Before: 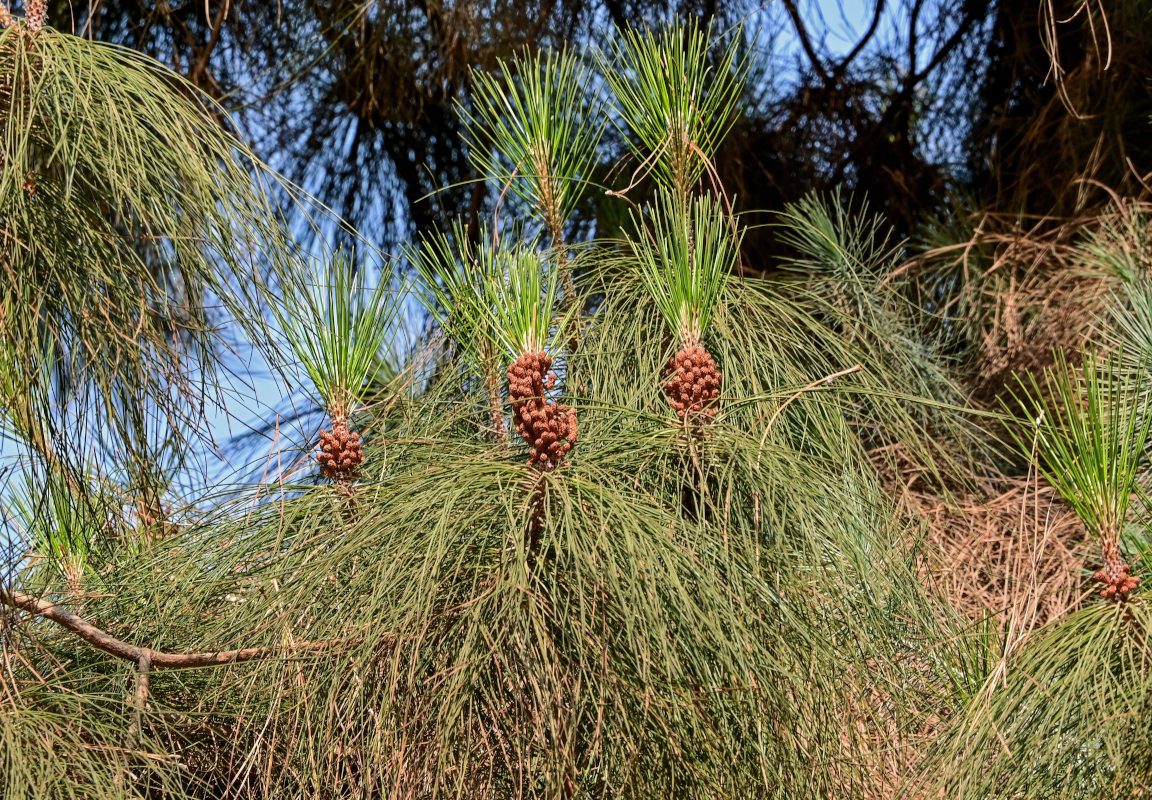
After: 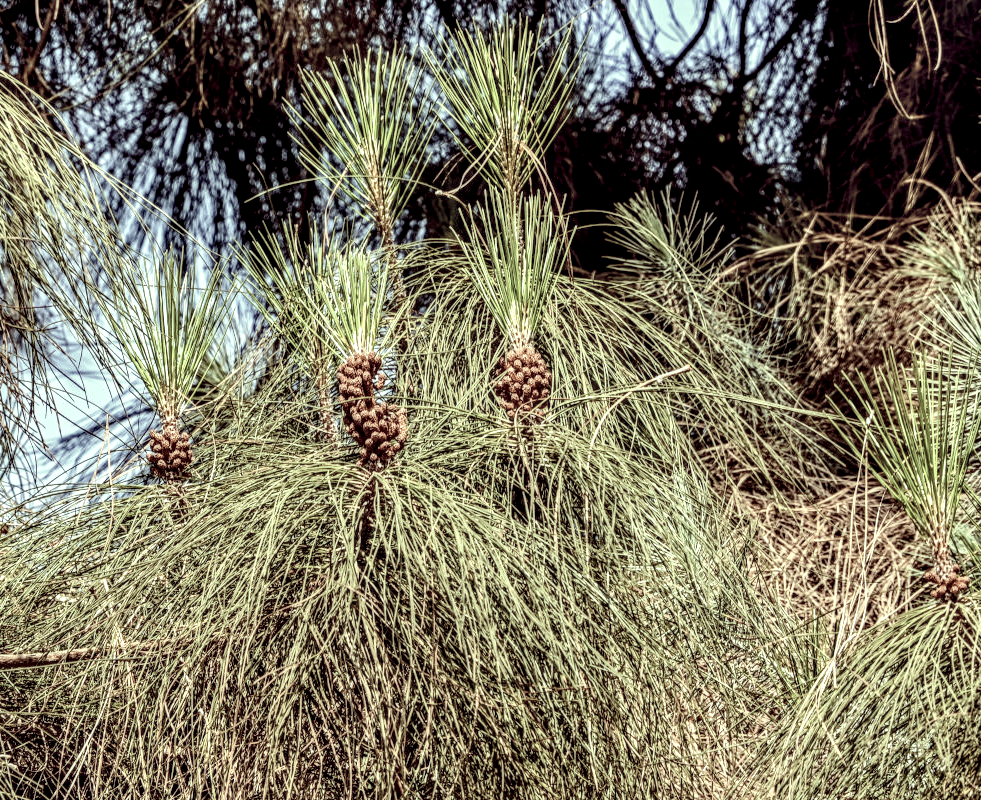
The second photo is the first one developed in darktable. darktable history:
local contrast: highlights 20%, detail 197%
crop and rotate: left 14.769%
haze removal: adaptive false
exposure: exposure 0.606 EV, compensate highlight preservation false
filmic rgb: black relative exposure -15 EV, white relative exposure 3 EV, target black luminance 0%, hardness 9.21, latitude 98.4%, contrast 0.913, shadows ↔ highlights balance 0.545%, add noise in highlights 0.002, color science v3 (2019), use custom middle-gray values true, contrast in highlights soft
color correction: highlights a* -20.7, highlights b* 20.36, shadows a* 19.93, shadows b* -19.73, saturation 0.418
color balance rgb: power › chroma 2.516%, power › hue 67.08°, perceptual saturation grading › global saturation 13.922%, perceptual saturation grading › highlights -24.978%, perceptual saturation grading › shadows 25.403%, global vibrance 20%
